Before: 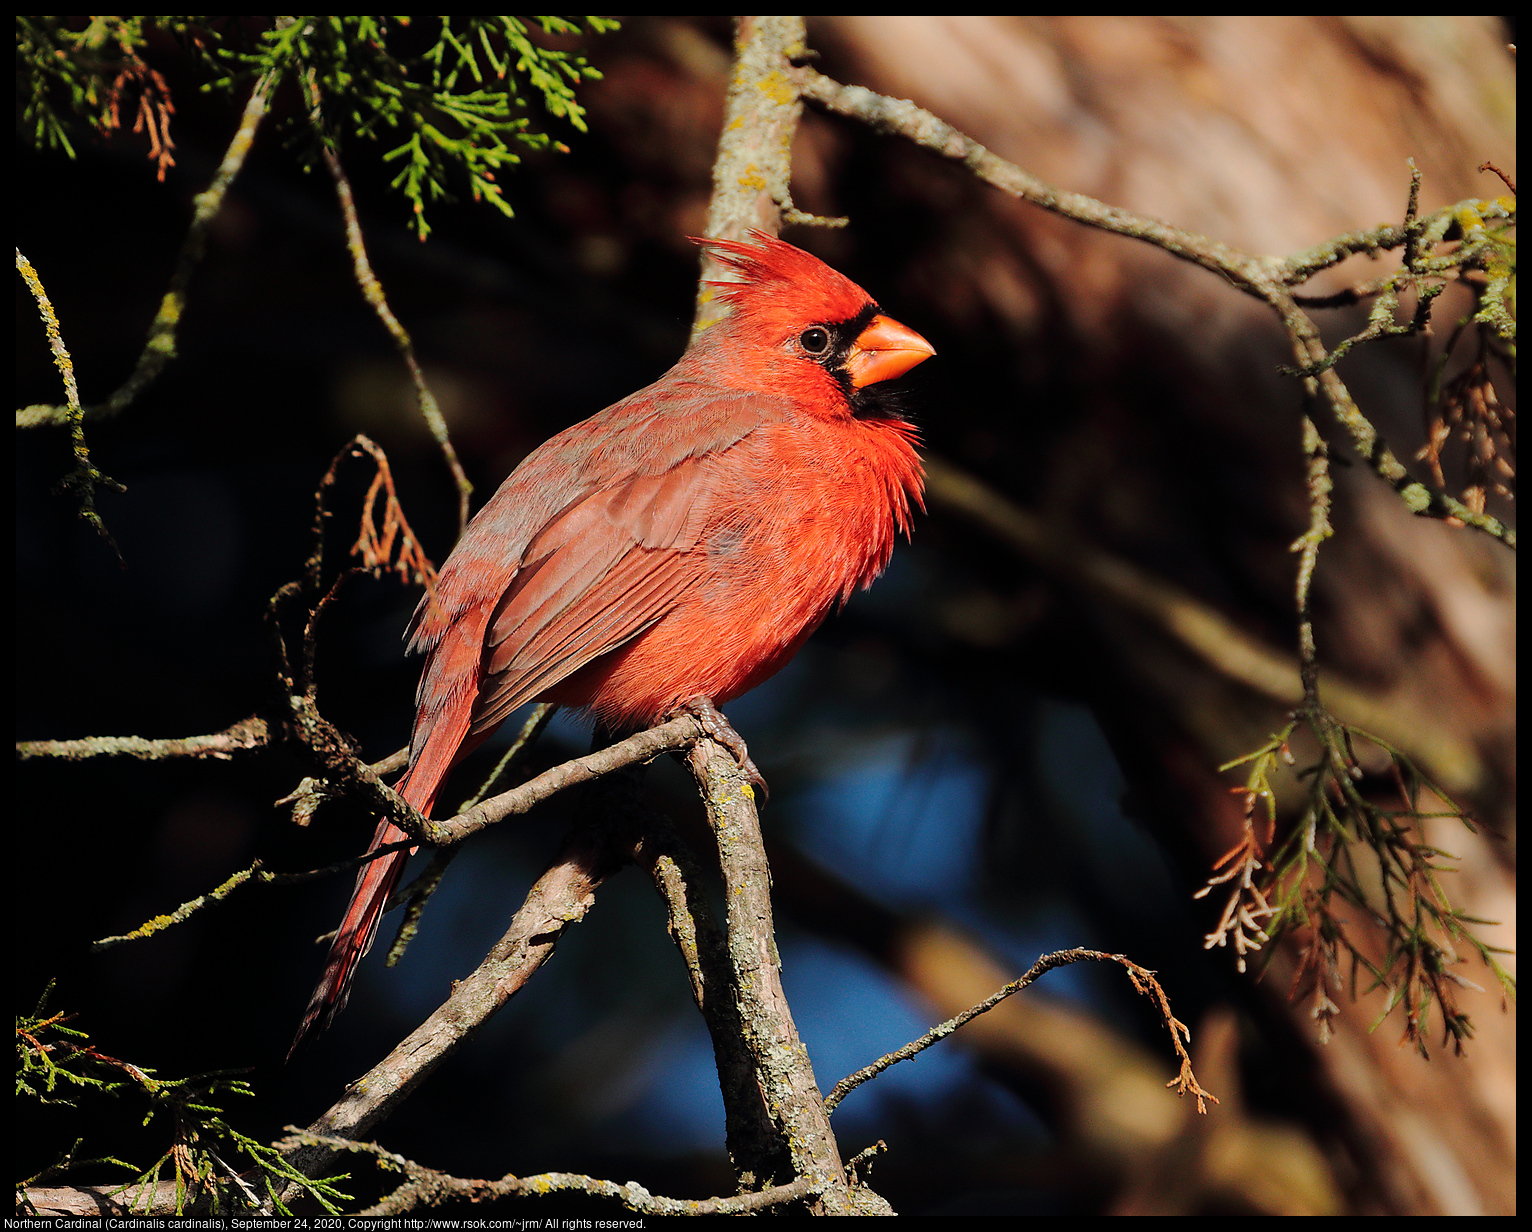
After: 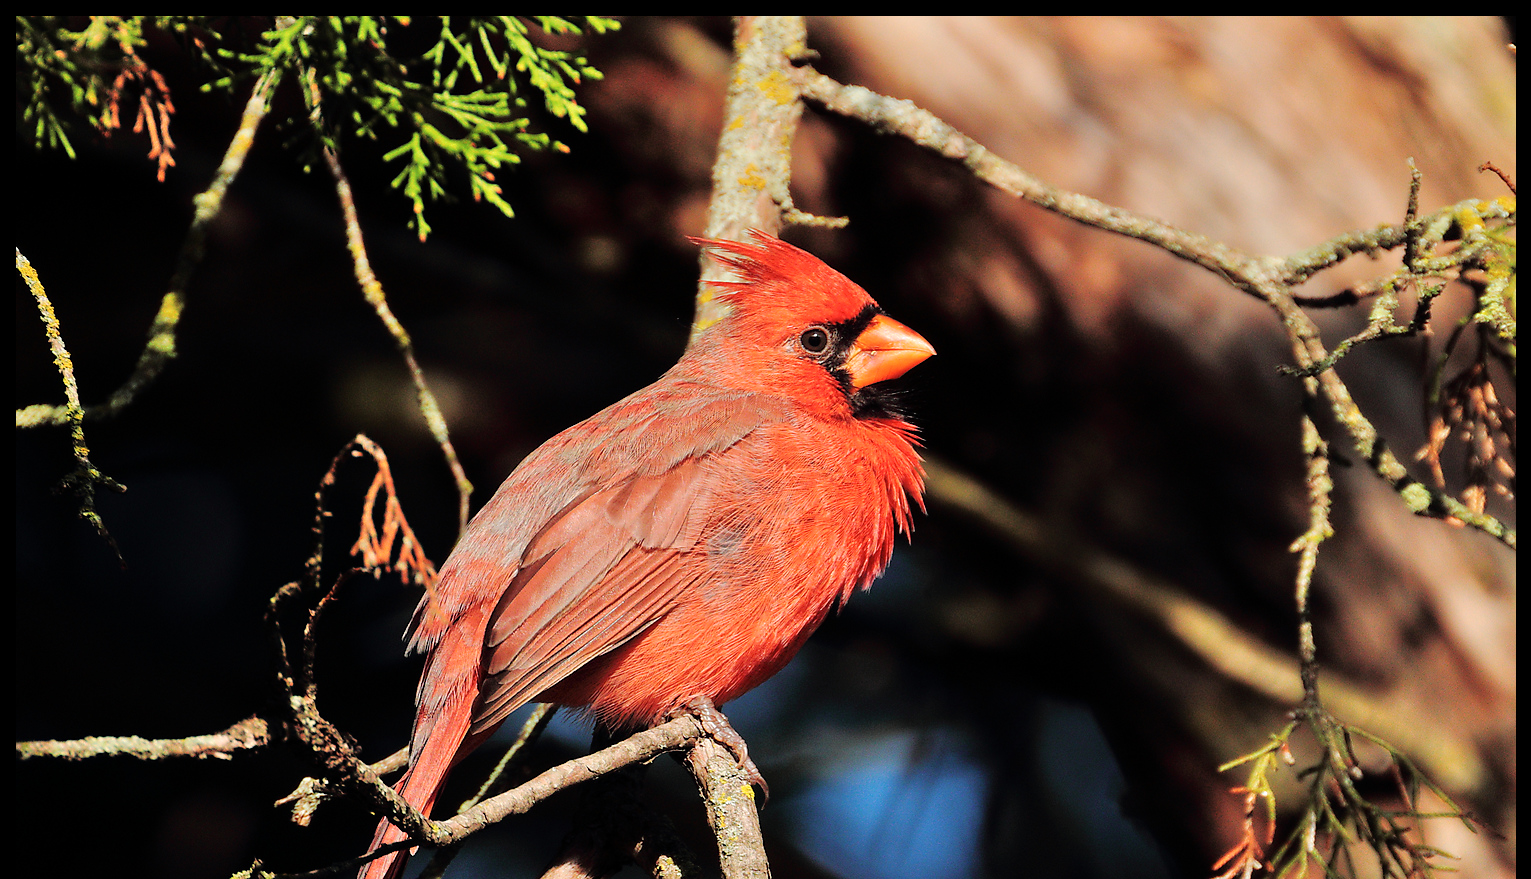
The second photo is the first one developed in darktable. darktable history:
tone equalizer: -7 EV 0.15 EV, -6 EV 0.6 EV, -5 EV 1.15 EV, -4 EV 1.33 EV, -3 EV 1.15 EV, -2 EV 0.6 EV, -1 EV 0.15 EV, mask exposure compensation -0.5 EV
crop: bottom 28.576%
contrast brightness saturation: saturation -0.05
